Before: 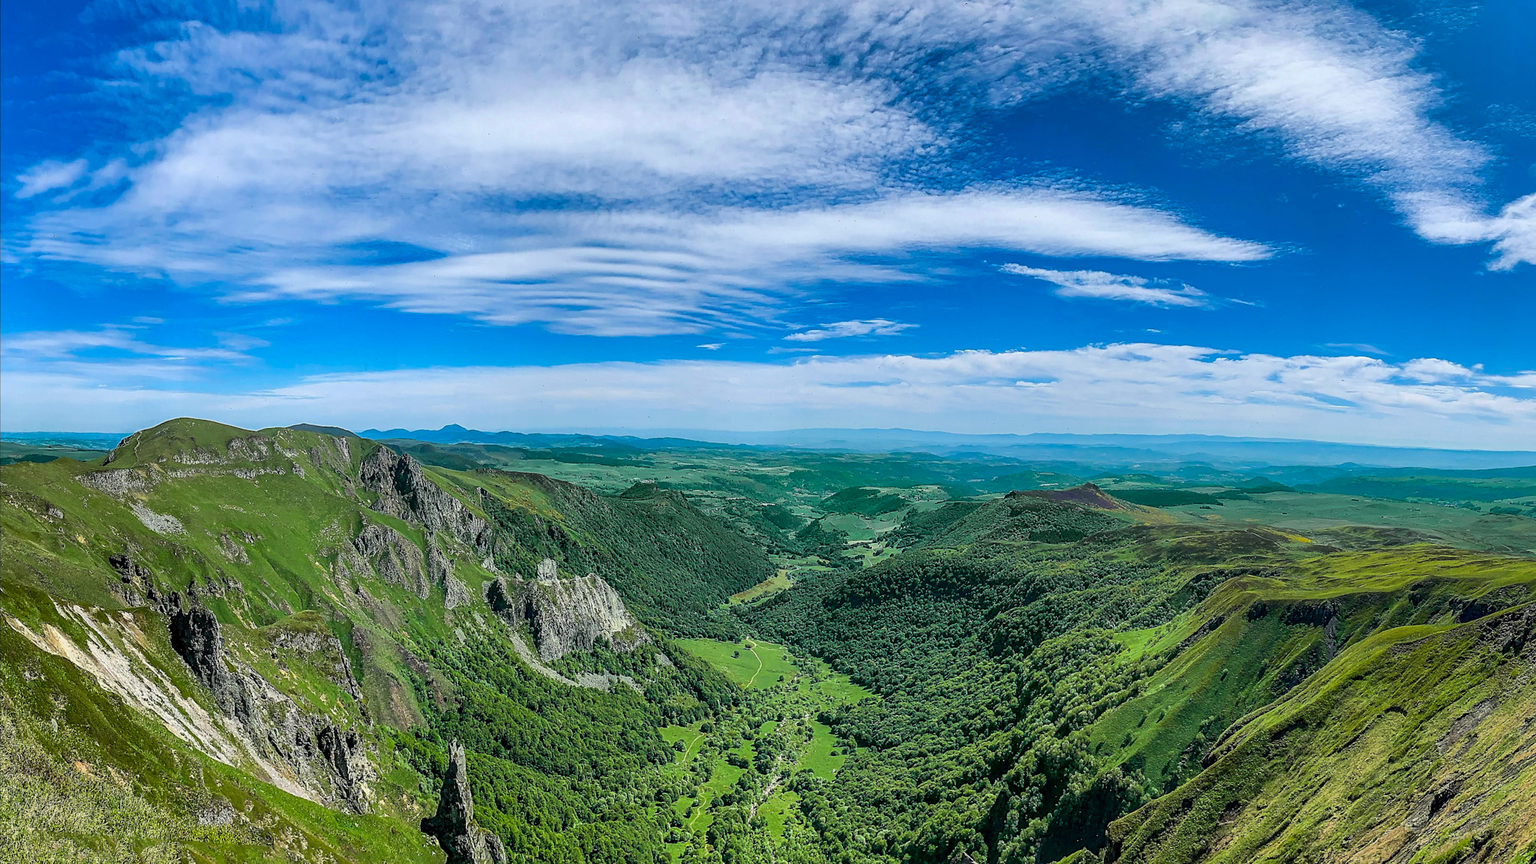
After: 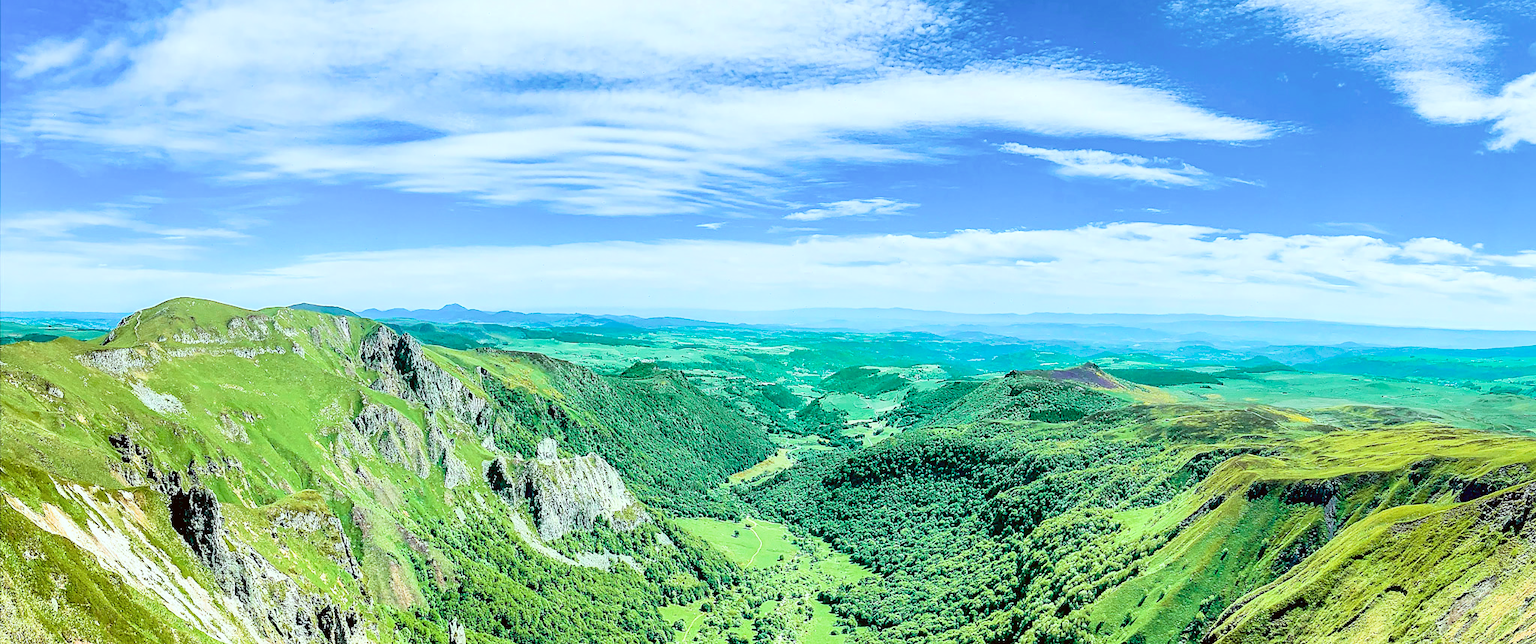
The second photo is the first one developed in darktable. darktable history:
exposure: black level correction 0.006, exposure 2.069 EV, compensate highlight preservation false
tone curve: curves: ch0 [(0, 0) (0.003, 0.026) (0.011, 0.024) (0.025, 0.022) (0.044, 0.031) (0.069, 0.067) (0.1, 0.094) (0.136, 0.102) (0.177, 0.14) (0.224, 0.189) (0.277, 0.238) (0.335, 0.325) (0.399, 0.379) (0.468, 0.453) (0.543, 0.528) (0.623, 0.609) (0.709, 0.695) (0.801, 0.793) (0.898, 0.898) (1, 1)], color space Lab, linked channels, preserve colors none
color correction: highlights a* -3.37, highlights b* -6.55, shadows a* 3.06, shadows b* 5.4
crop: top 13.98%, bottom 11.44%
velvia: strength 45.39%
color balance rgb: highlights gain › luminance 7.42%, highlights gain › chroma 1.95%, highlights gain › hue 89.61°, perceptual saturation grading › global saturation -0.395%, global vibrance 6.836%, saturation formula JzAzBz (2021)
filmic rgb: black relative exposure -7.65 EV, white relative exposure 4.56 EV, hardness 3.61
